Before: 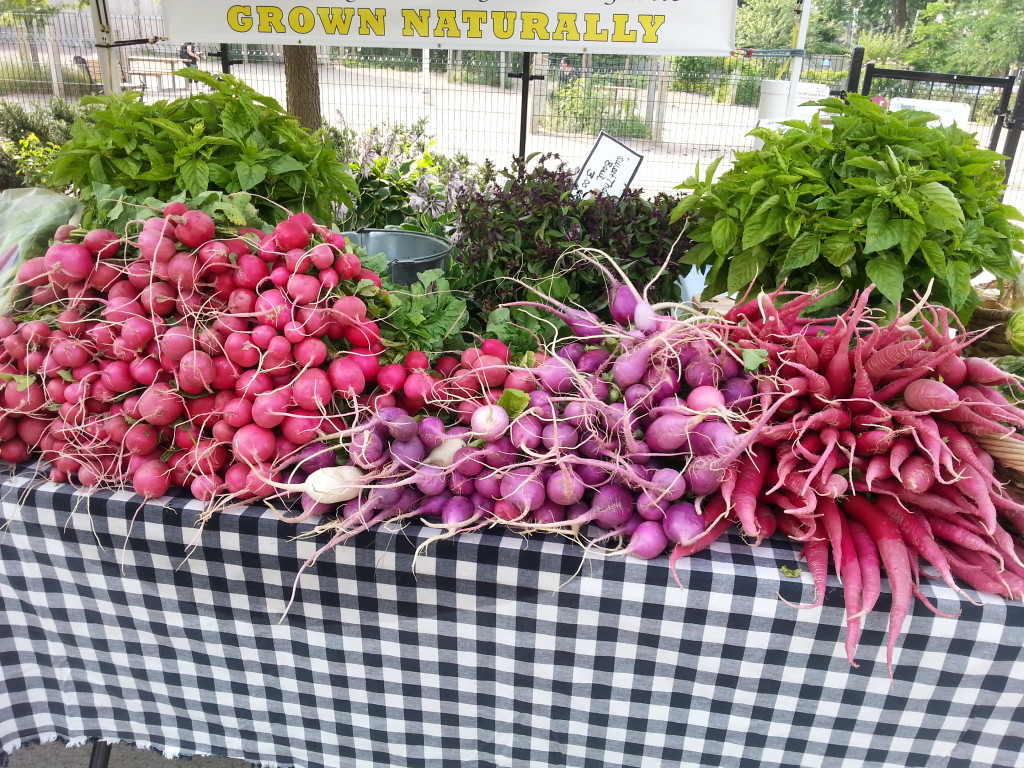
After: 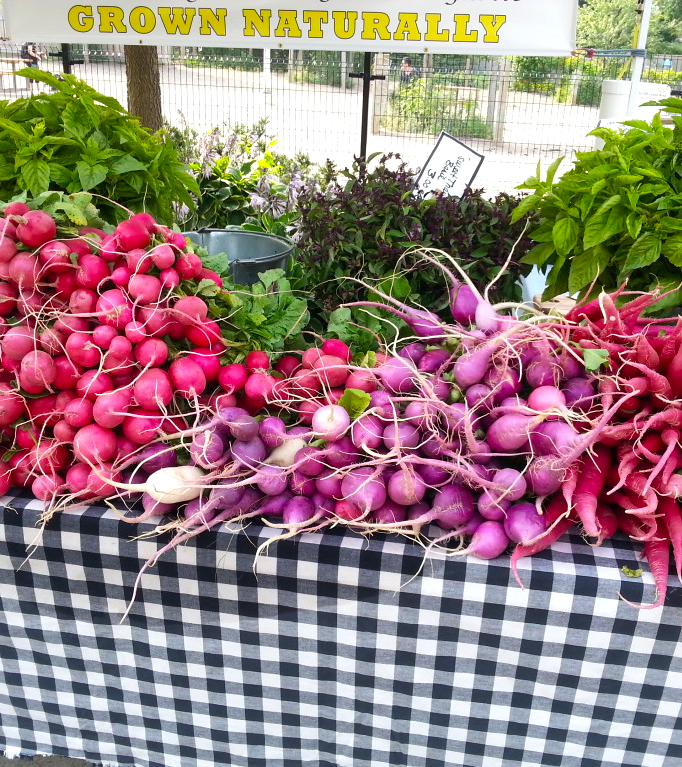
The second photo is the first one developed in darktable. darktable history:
crop and rotate: left 15.546%, right 17.787%
color balance: contrast 6.48%, output saturation 113.3%
